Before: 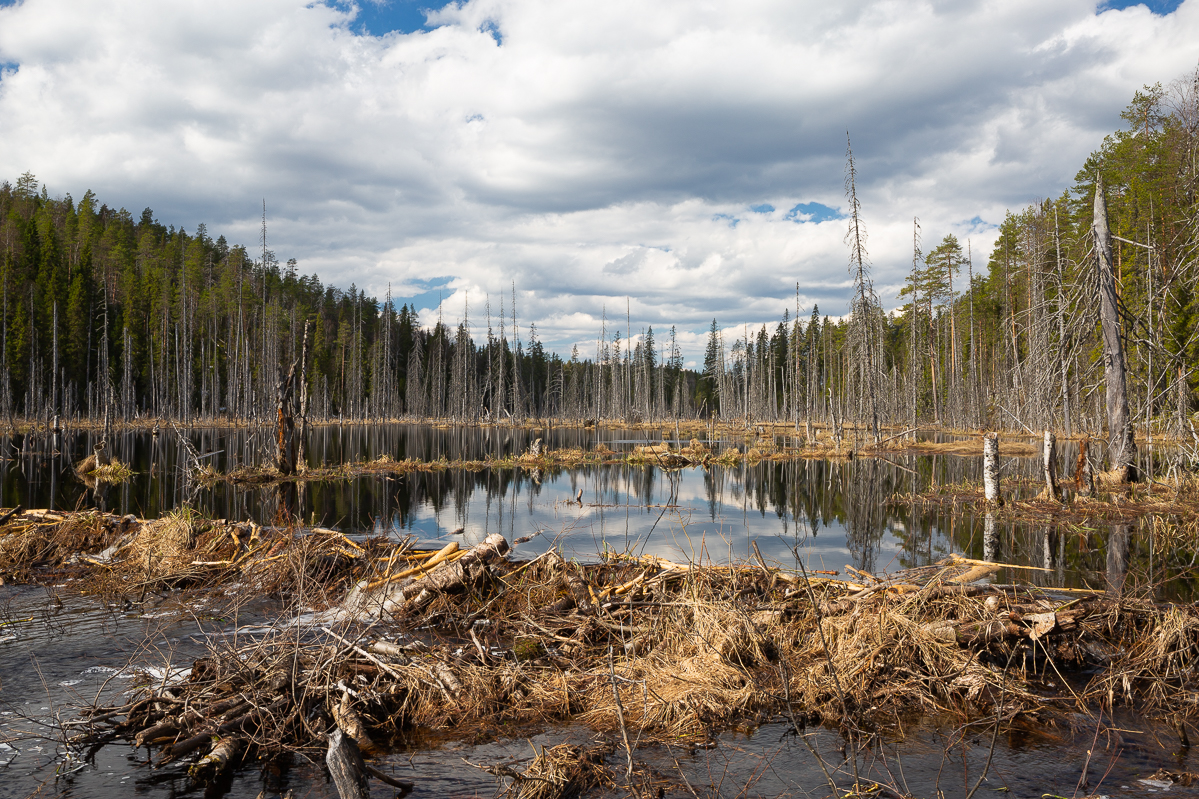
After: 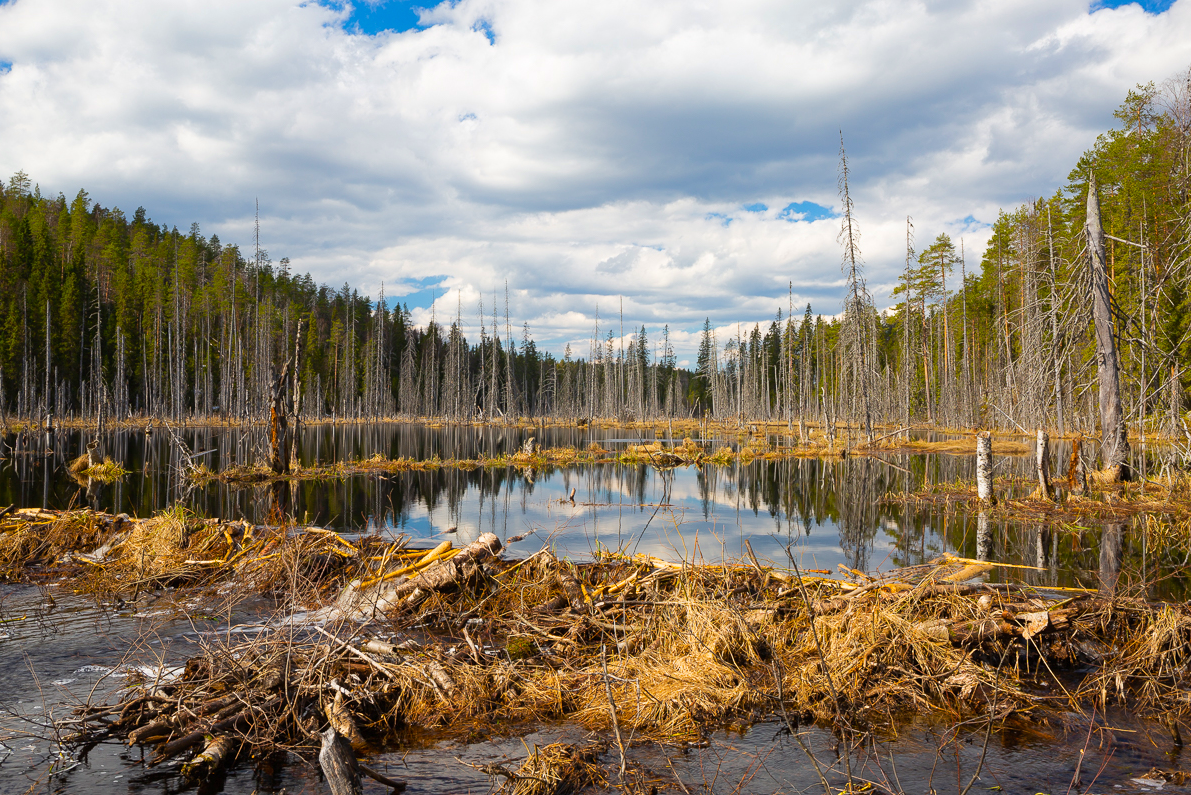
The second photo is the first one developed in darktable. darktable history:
color balance rgb: perceptual saturation grading › global saturation 25%, perceptual brilliance grading › mid-tones 10%, perceptual brilliance grading › shadows 15%, global vibrance 20%
crop and rotate: left 0.614%, top 0.179%, bottom 0.309%
